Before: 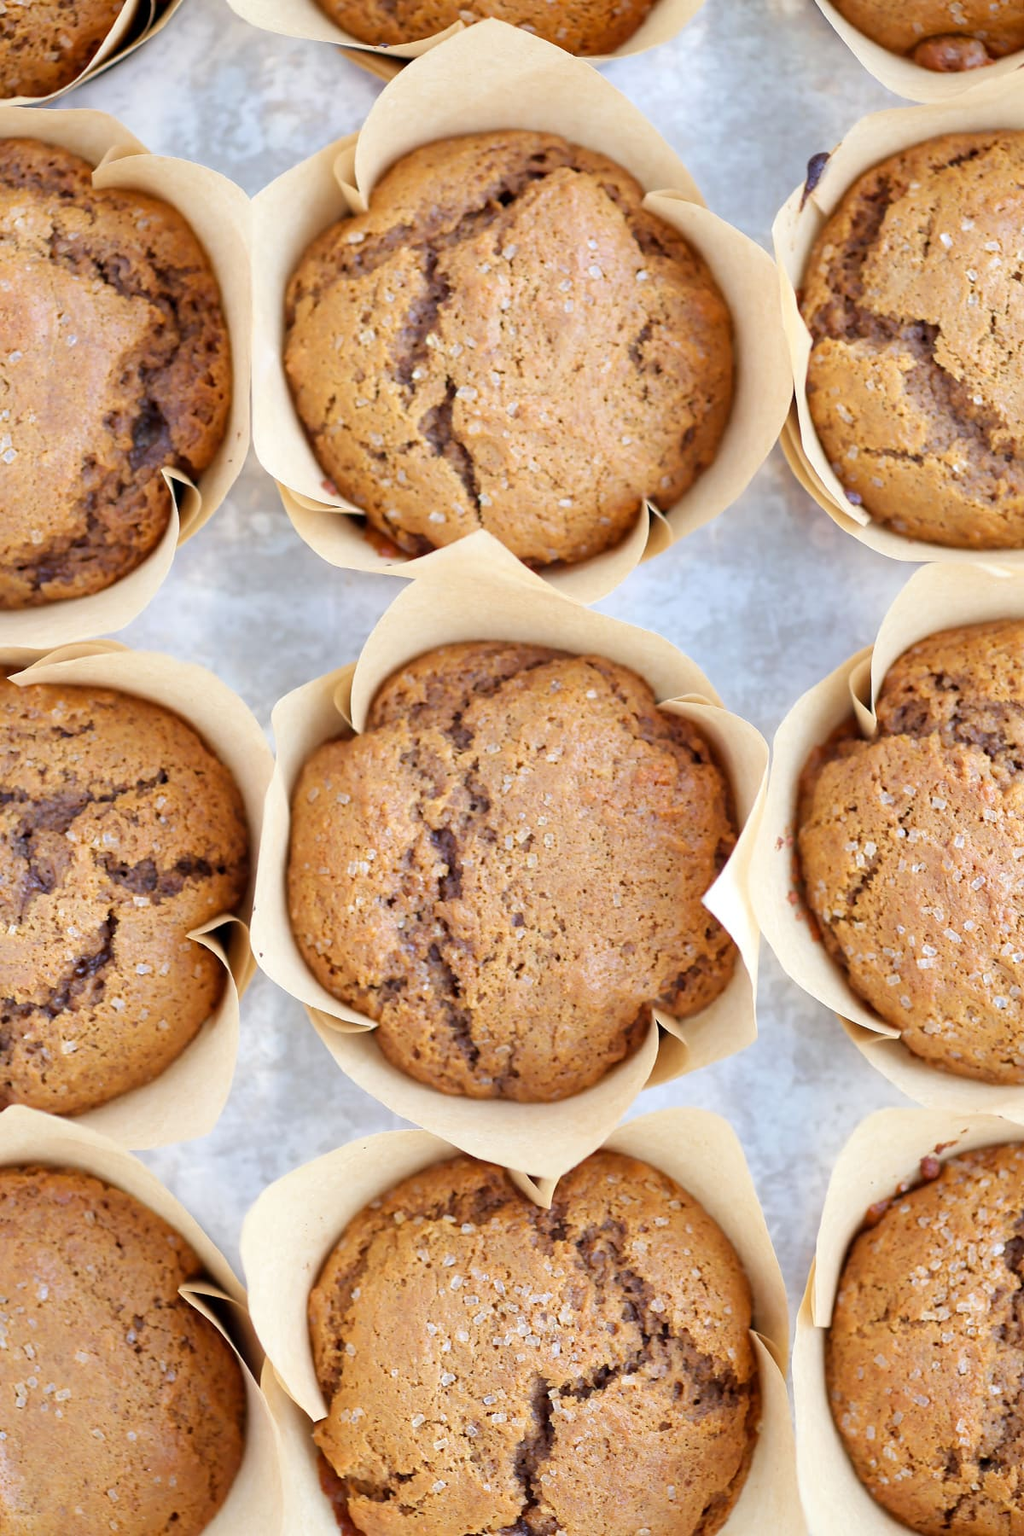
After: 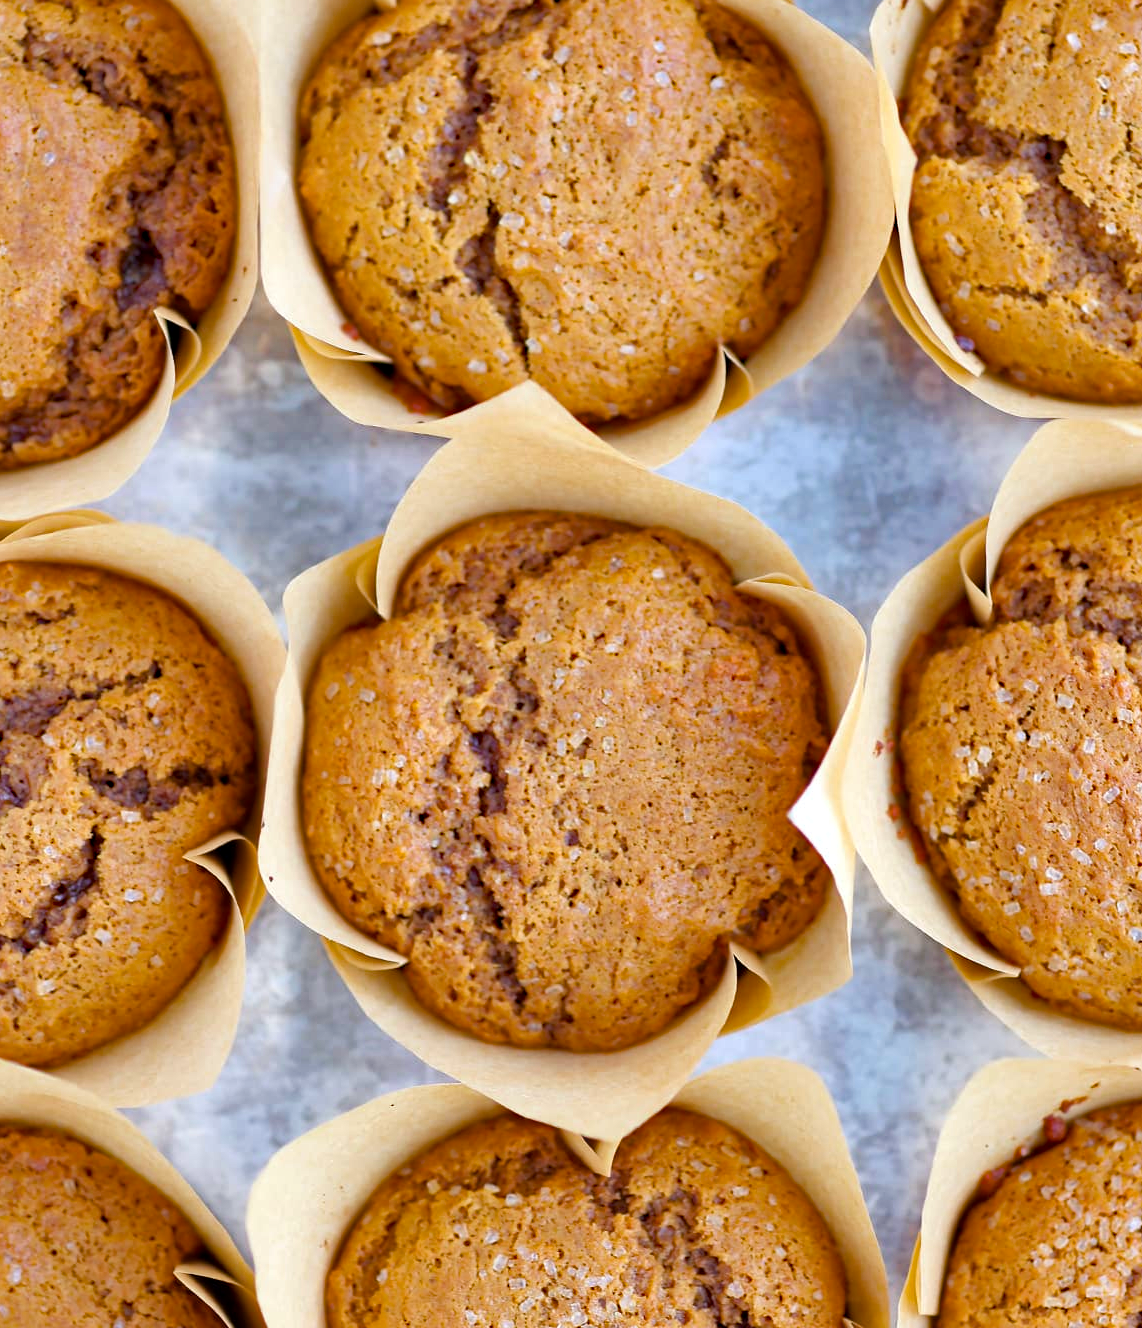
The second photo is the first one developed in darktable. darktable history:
shadows and highlights: soften with gaussian
color balance rgb: linear chroma grading › global chroma 19.645%, perceptual saturation grading › global saturation -1.528%, perceptual saturation grading › highlights -8.034%, perceptual saturation grading › mid-tones 8.238%, perceptual saturation grading › shadows 3.915%, global vibrance 9.449%
crop and rotate: left 2.929%, top 13.343%, right 1.903%, bottom 12.851%
haze removal: strength 0.512, distance 0.423, adaptive false
